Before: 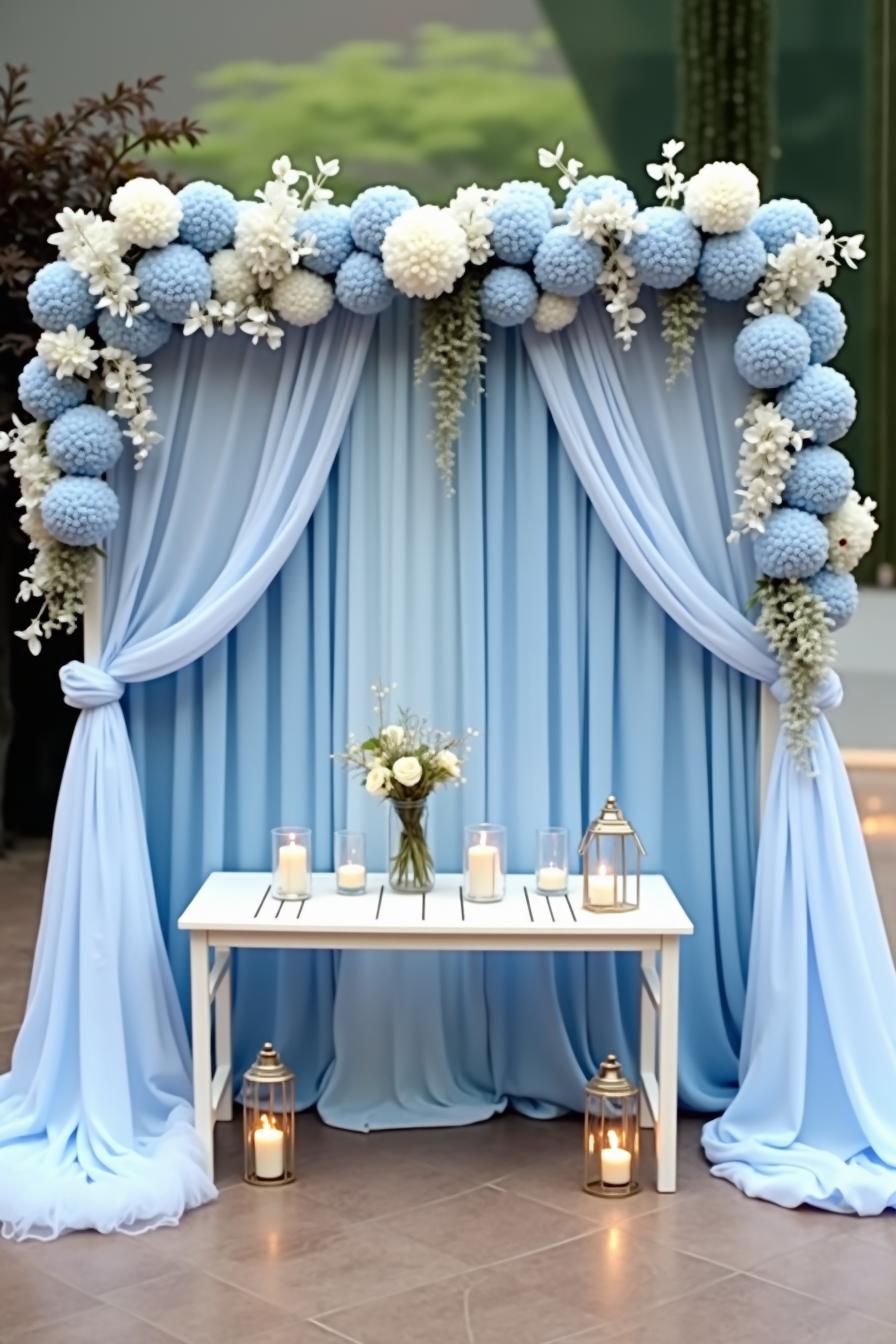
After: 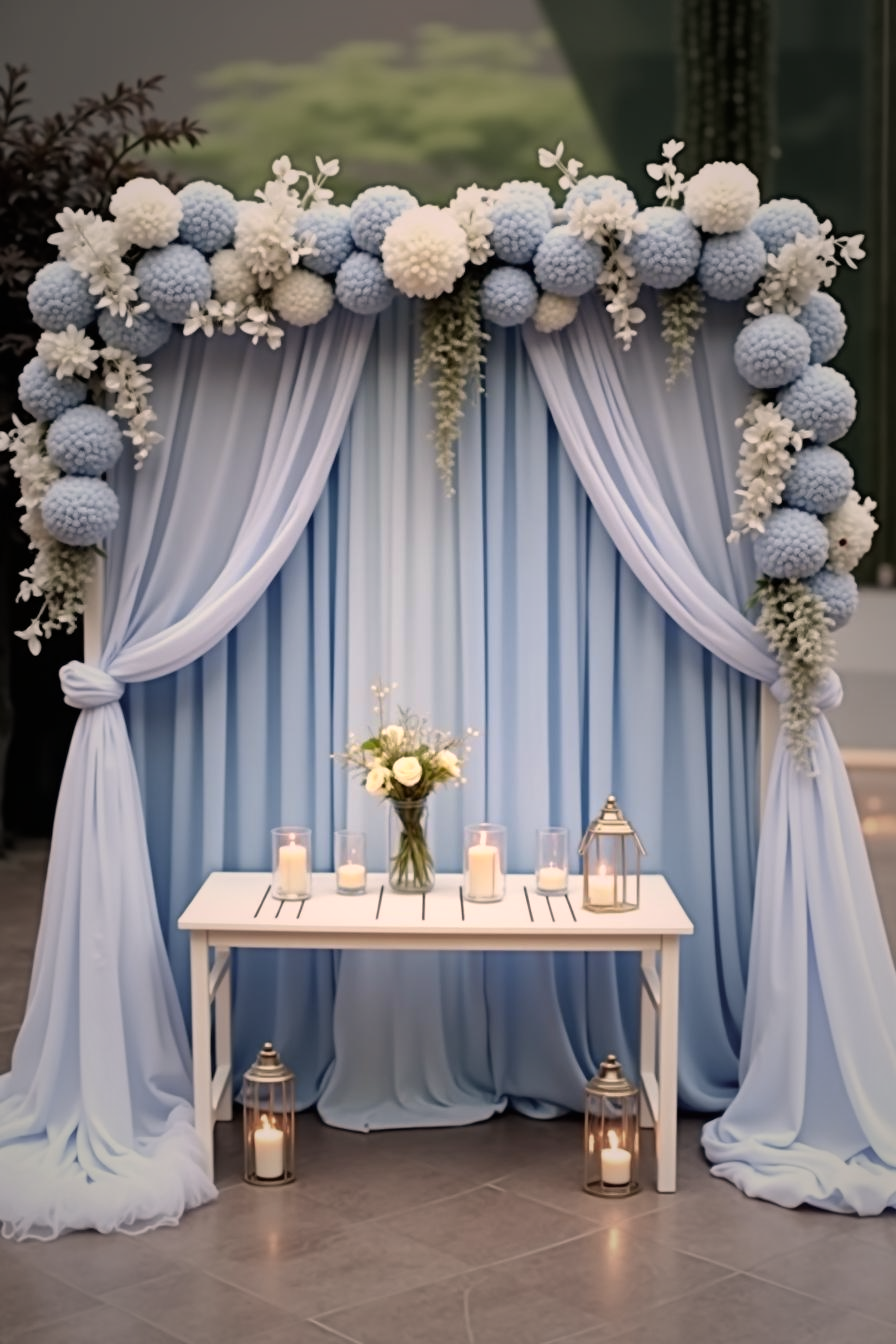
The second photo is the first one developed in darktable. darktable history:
color correction: highlights a* 11.32, highlights b* 11.97
vignetting: fall-off start 16.85%, fall-off radius 99.01%, width/height ratio 0.714
